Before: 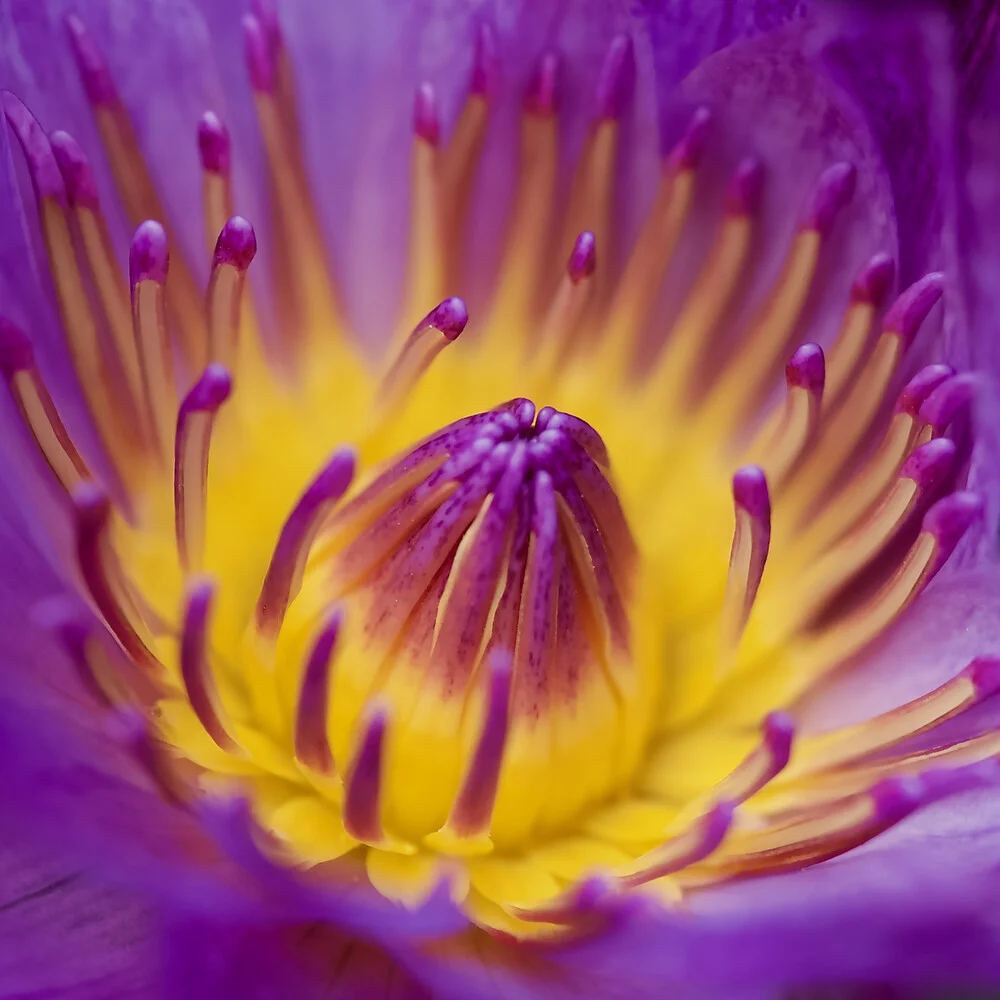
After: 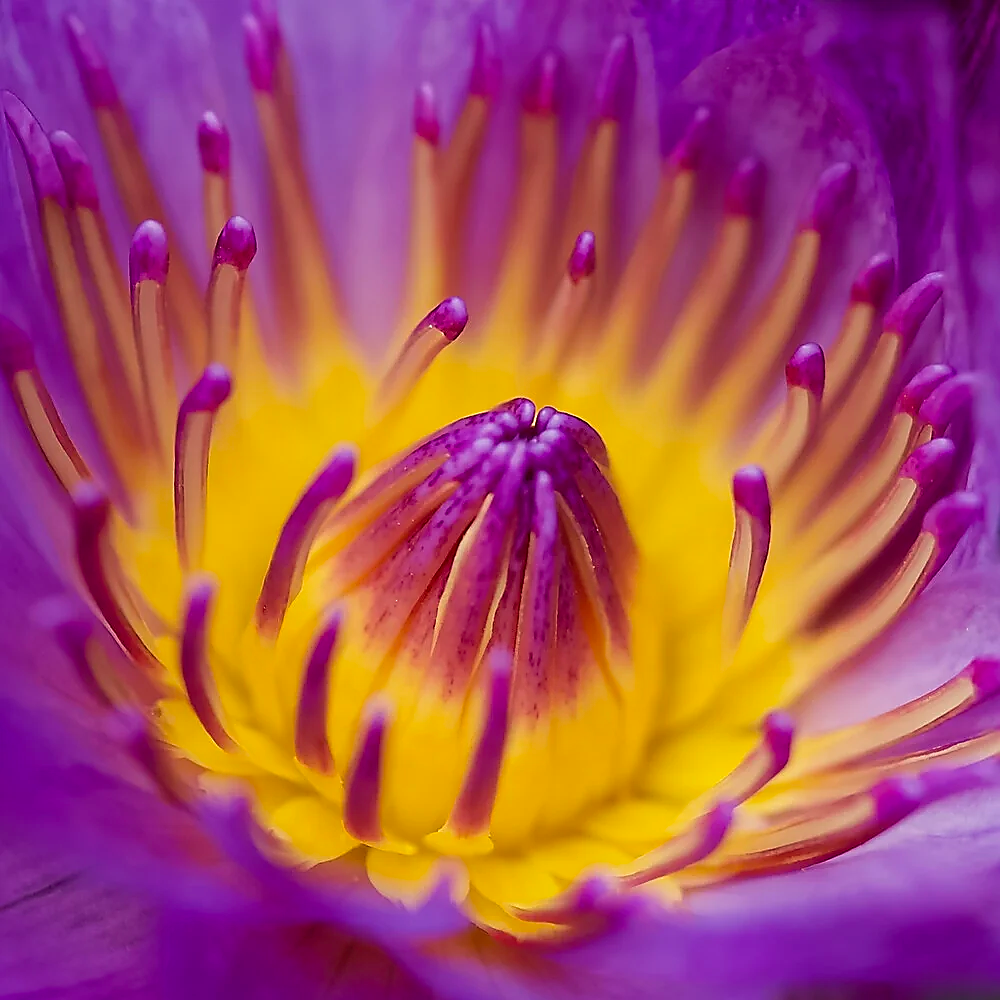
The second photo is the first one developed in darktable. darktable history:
sharpen: radius 1.353, amount 1.235, threshold 0.681
